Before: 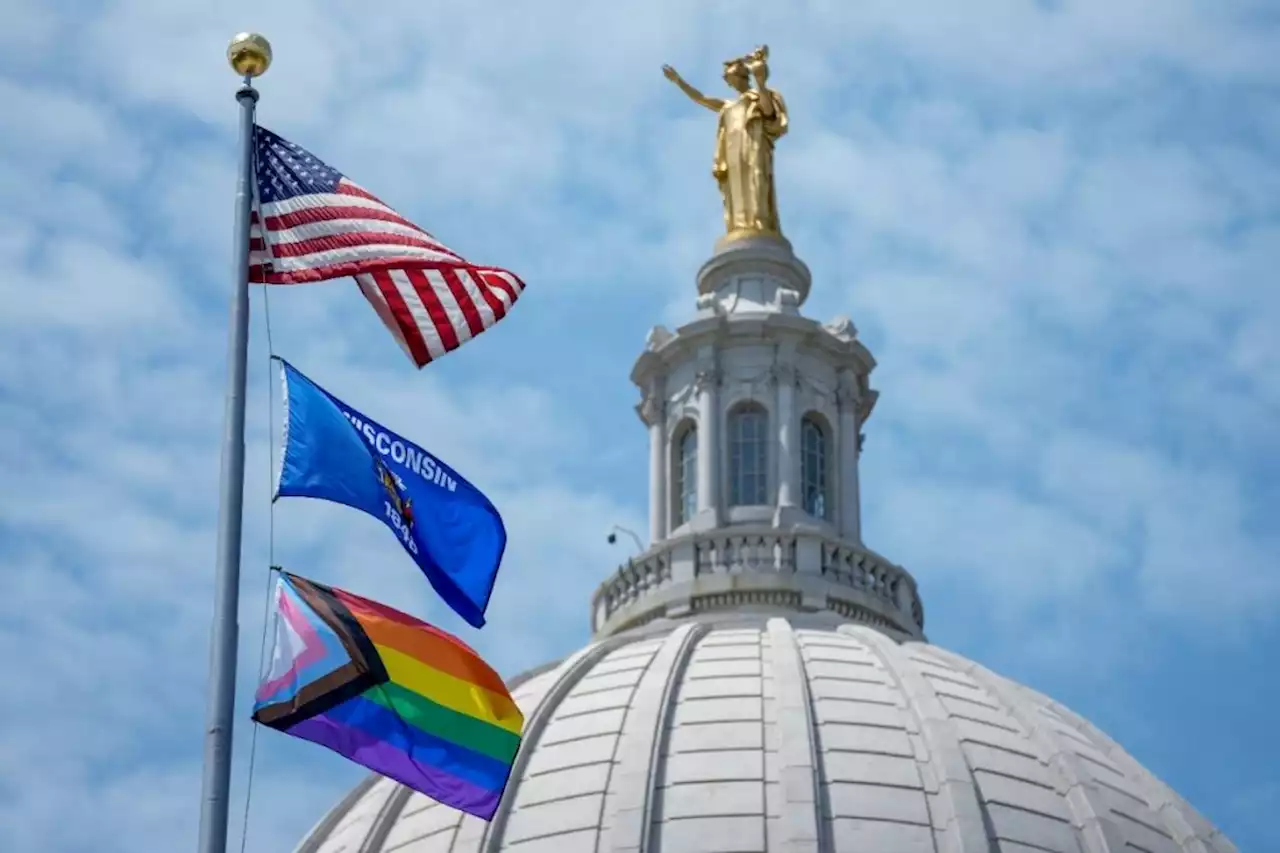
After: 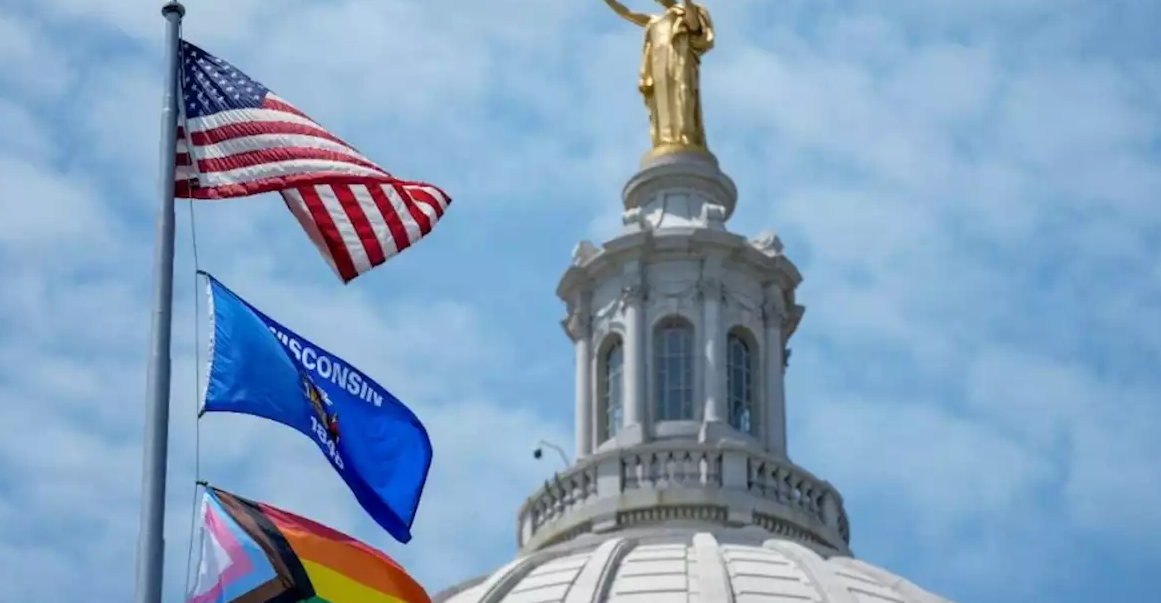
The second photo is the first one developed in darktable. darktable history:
crop: left 5.794%, top 9.981%, right 3.479%, bottom 19.213%
